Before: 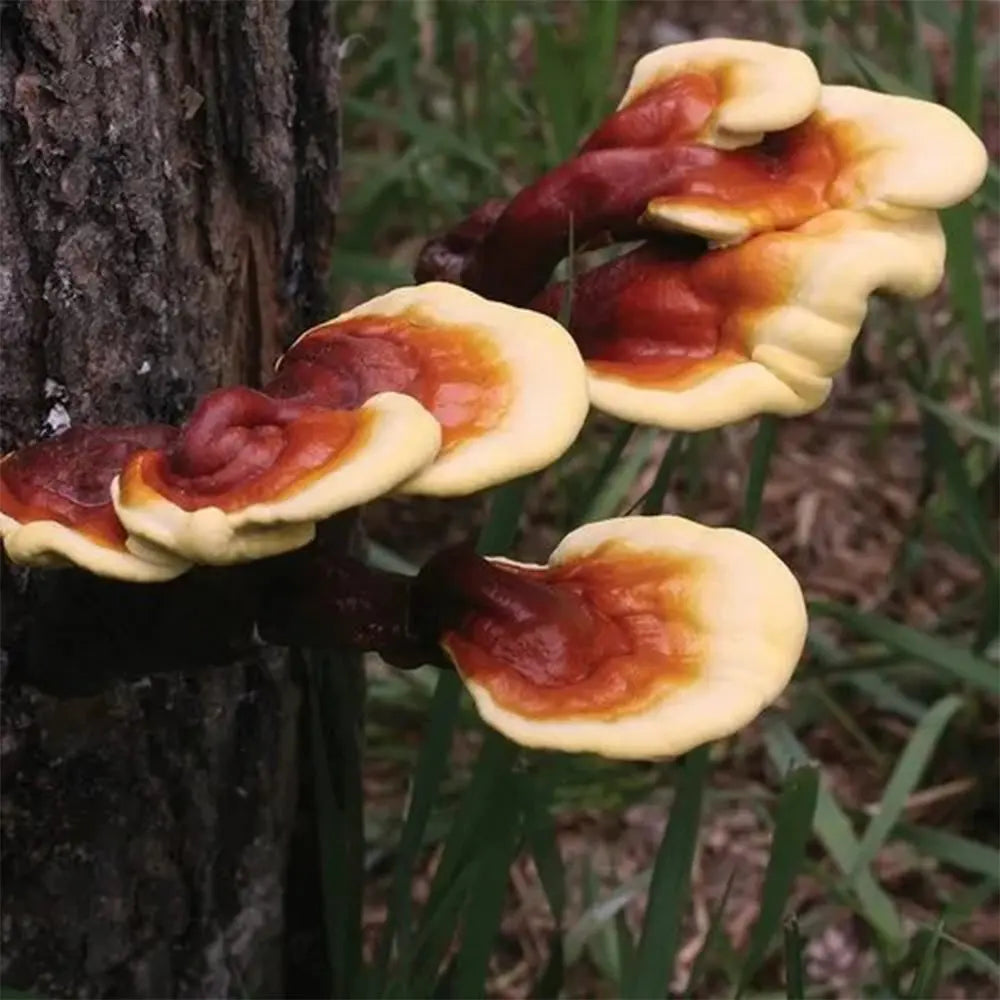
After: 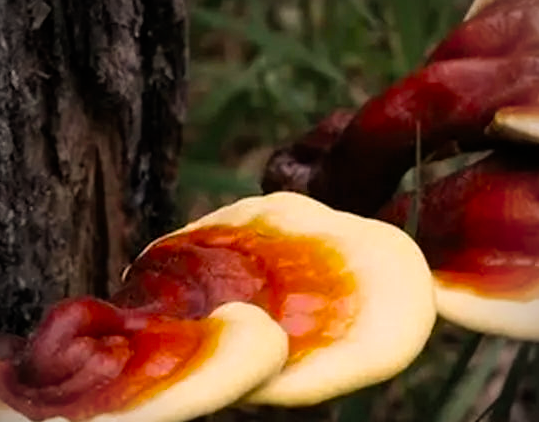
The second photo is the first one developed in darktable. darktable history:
vignetting: fall-off start 74.49%, fall-off radius 65.9%, brightness -0.628, saturation -0.68
crop: left 15.306%, top 9.065%, right 30.789%, bottom 48.638%
white balance: red 1.045, blue 0.932
contrast brightness saturation: saturation -0.05
filmic rgb: black relative exposure -12 EV, white relative exposure 2.8 EV, threshold 3 EV, target black luminance 0%, hardness 8.06, latitude 70.41%, contrast 1.14, highlights saturation mix 10%, shadows ↔ highlights balance -0.388%, color science v4 (2020), iterations of high-quality reconstruction 10, contrast in shadows soft, contrast in highlights soft, enable highlight reconstruction true
